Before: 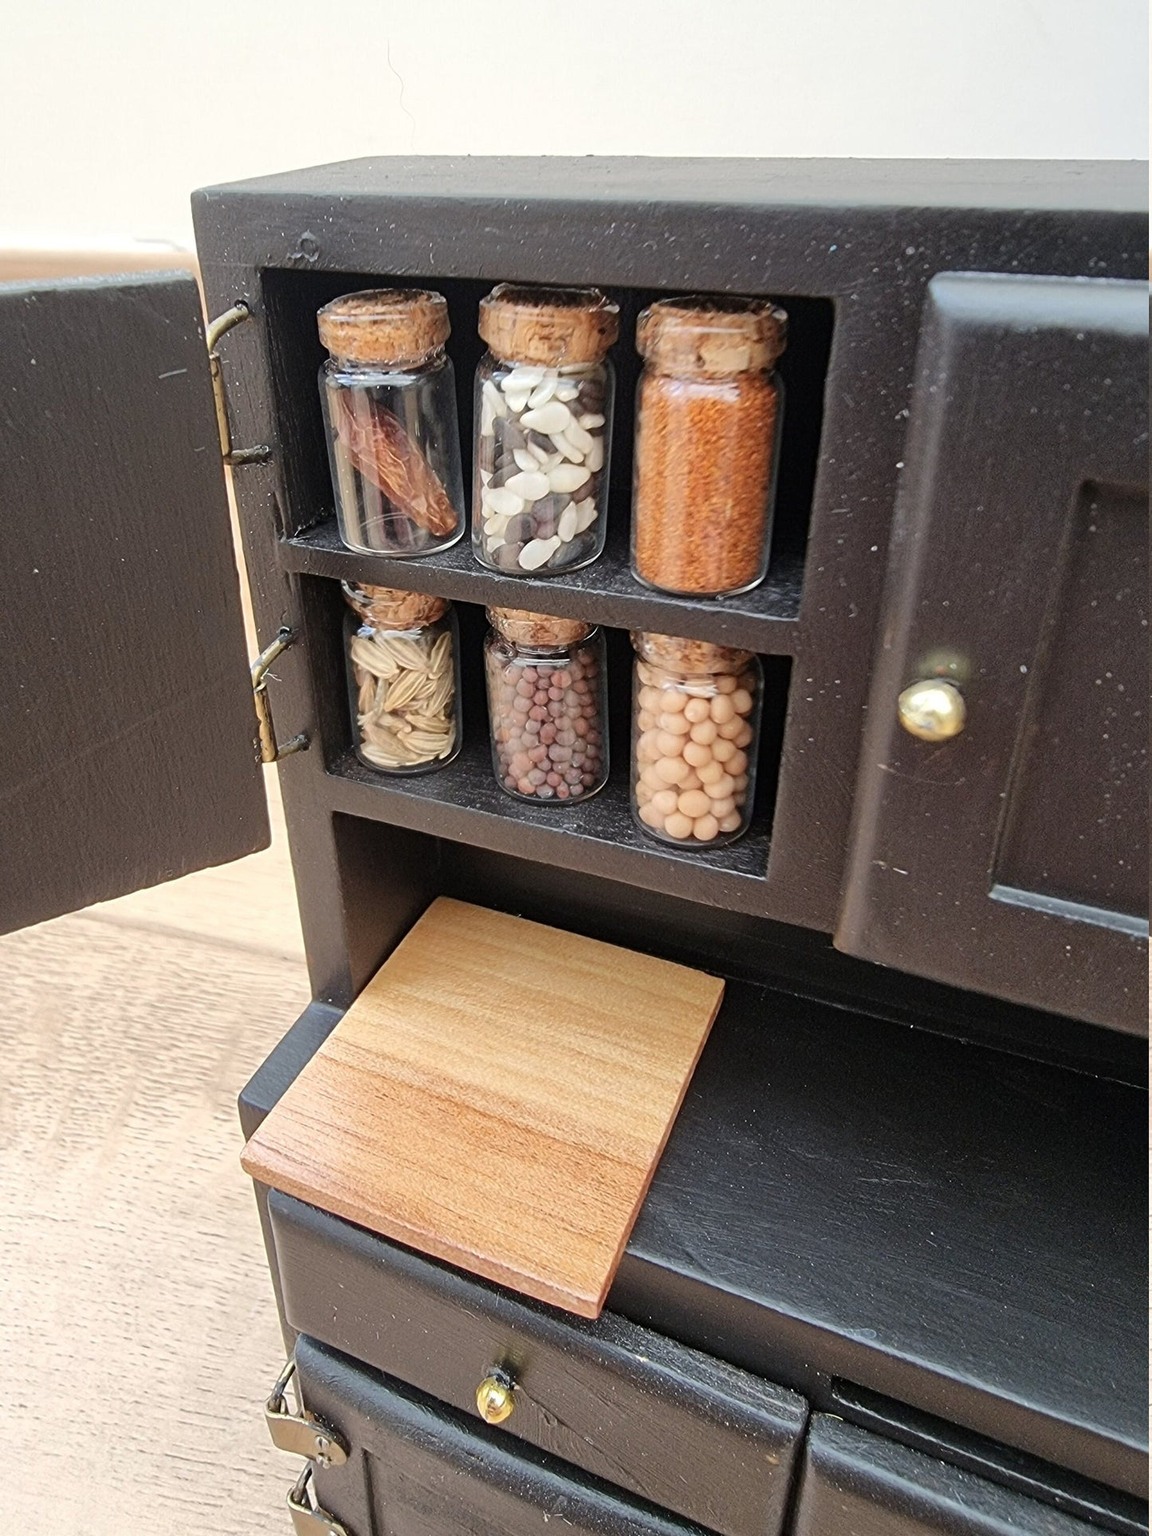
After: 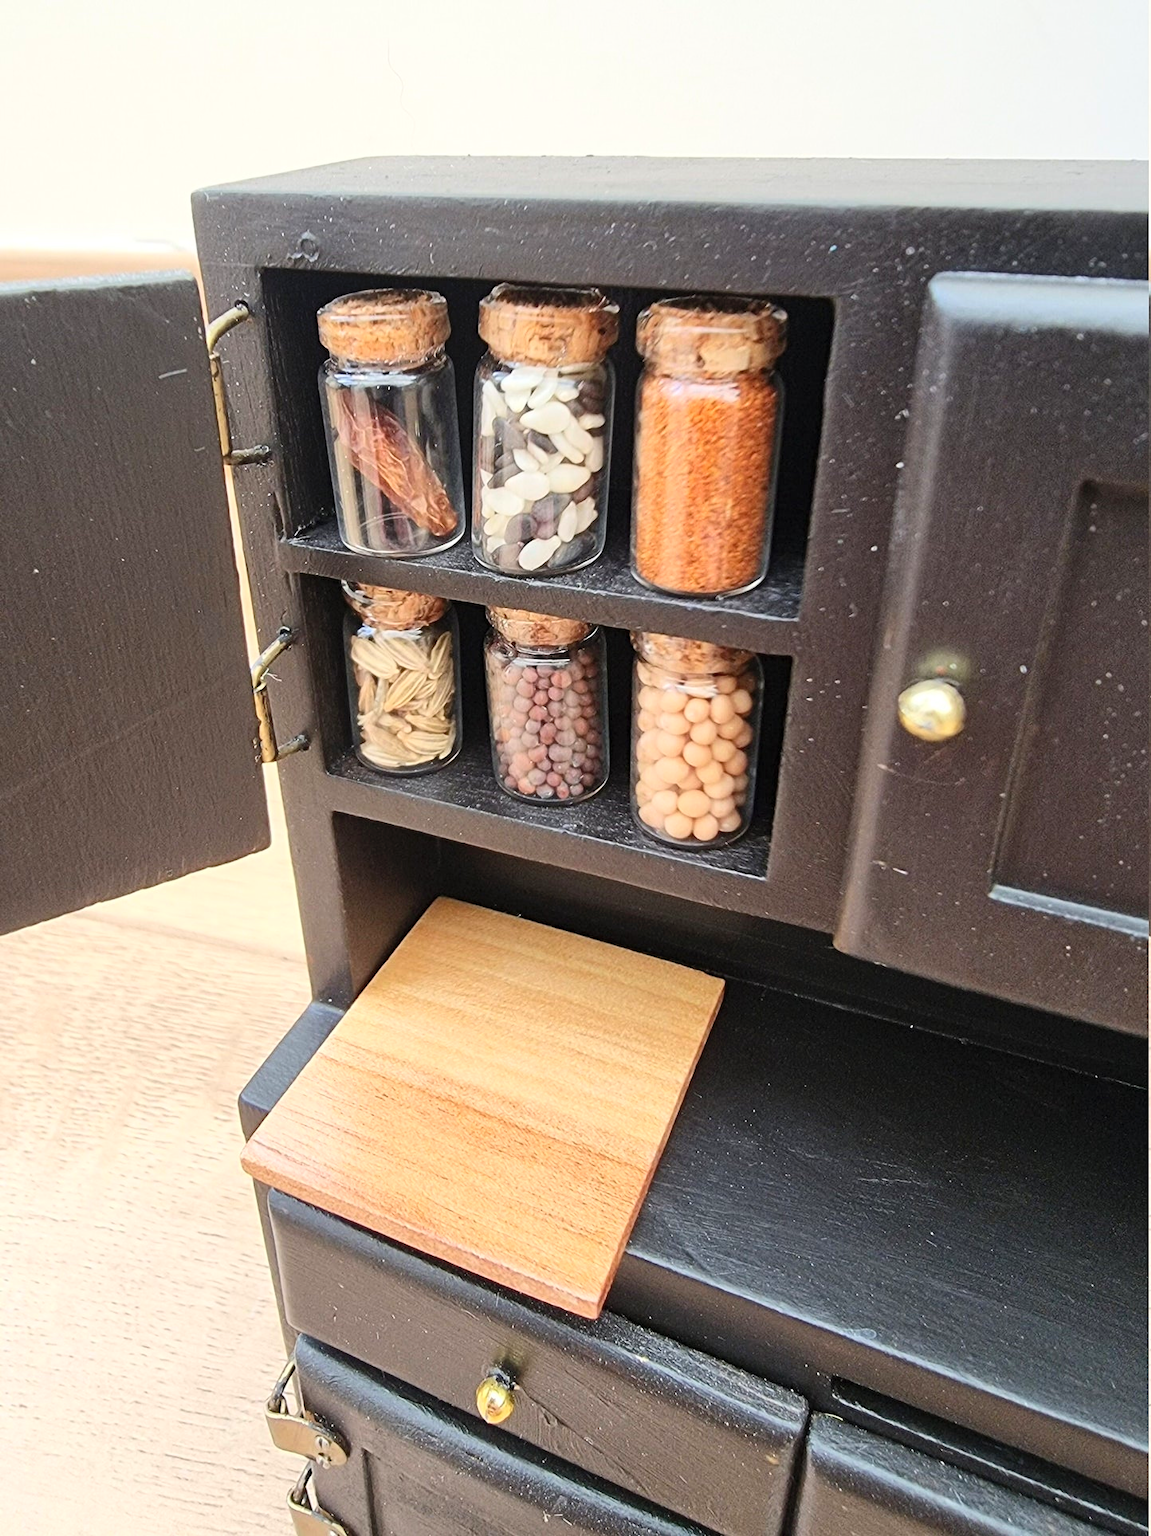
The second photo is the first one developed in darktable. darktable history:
contrast brightness saturation: contrast 0.197, brightness 0.165, saturation 0.227
